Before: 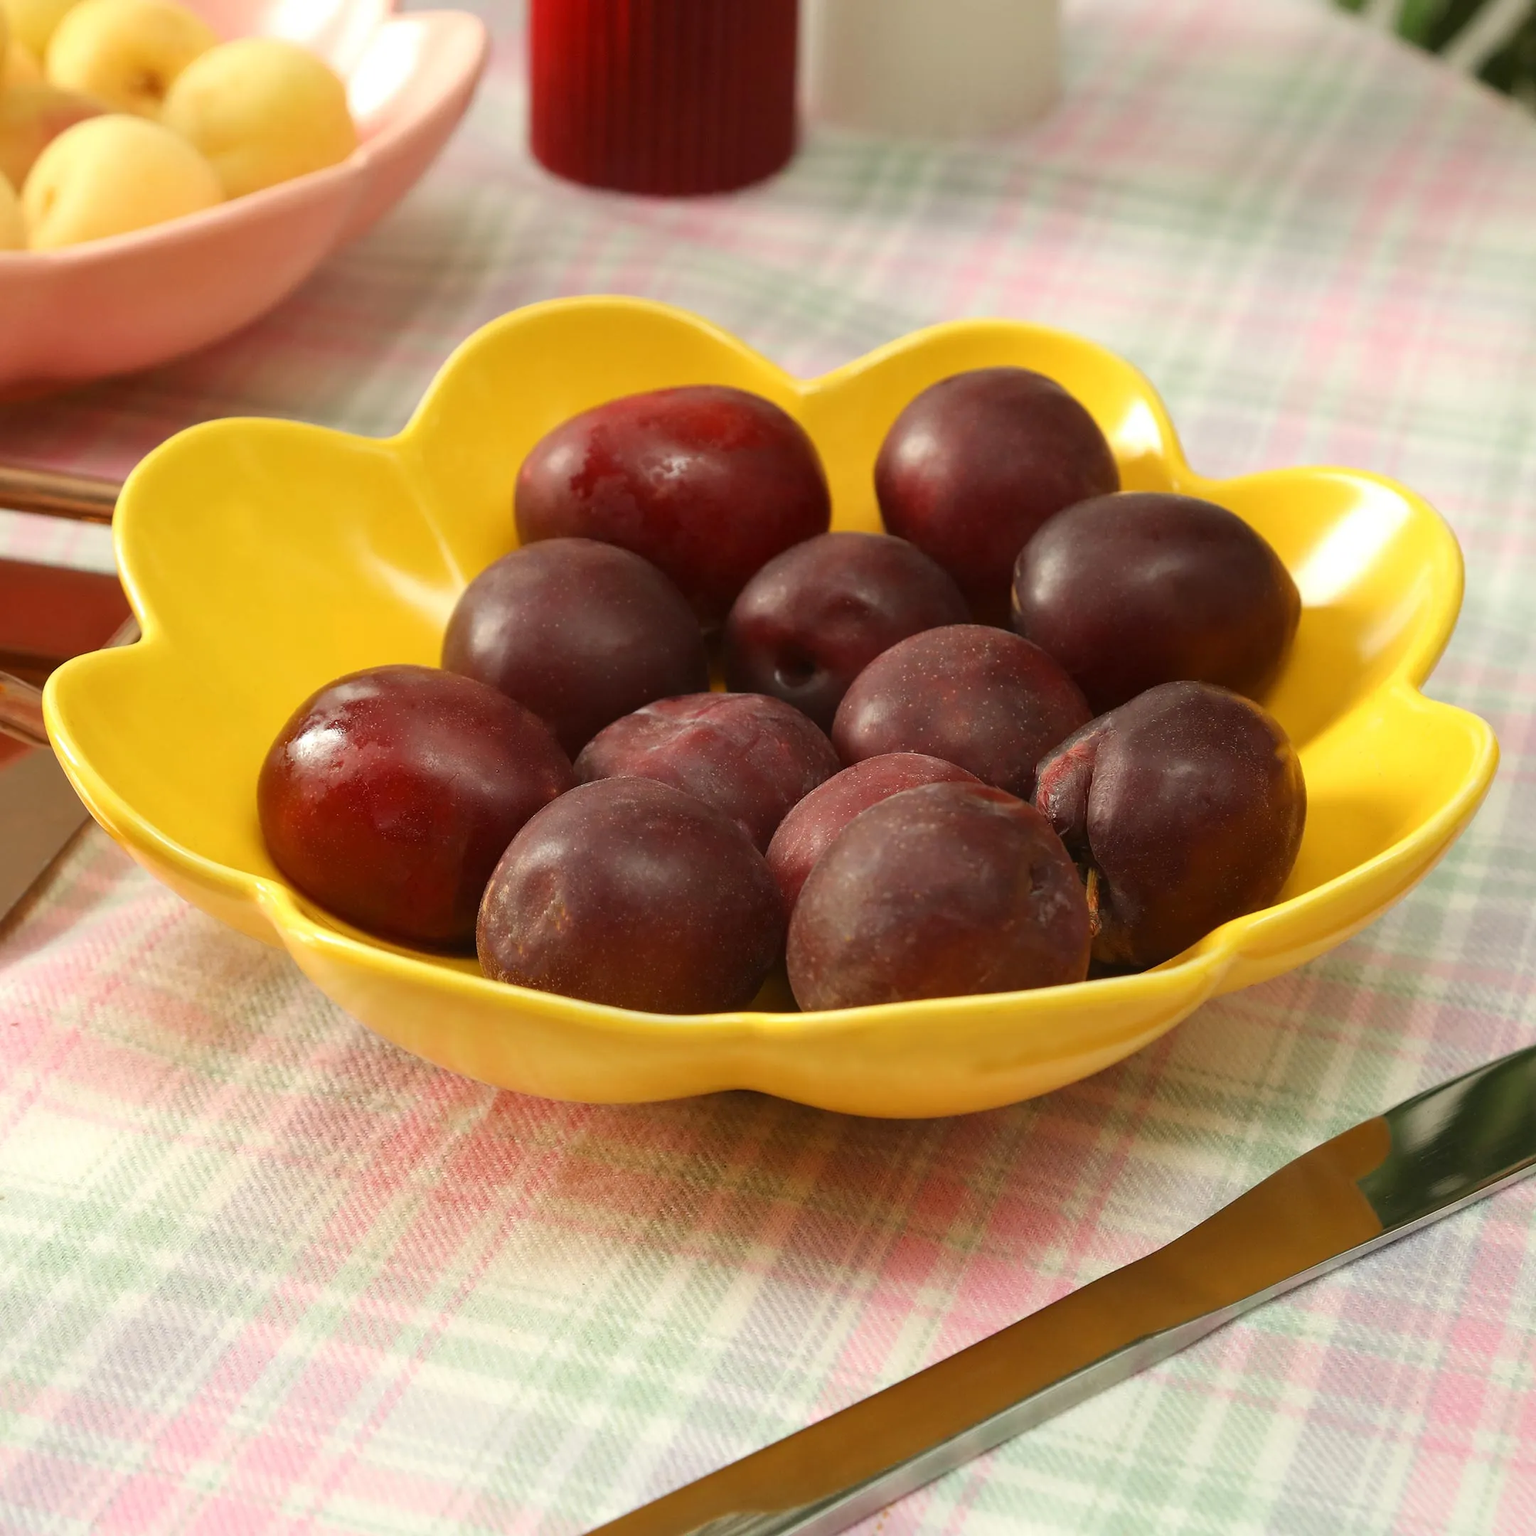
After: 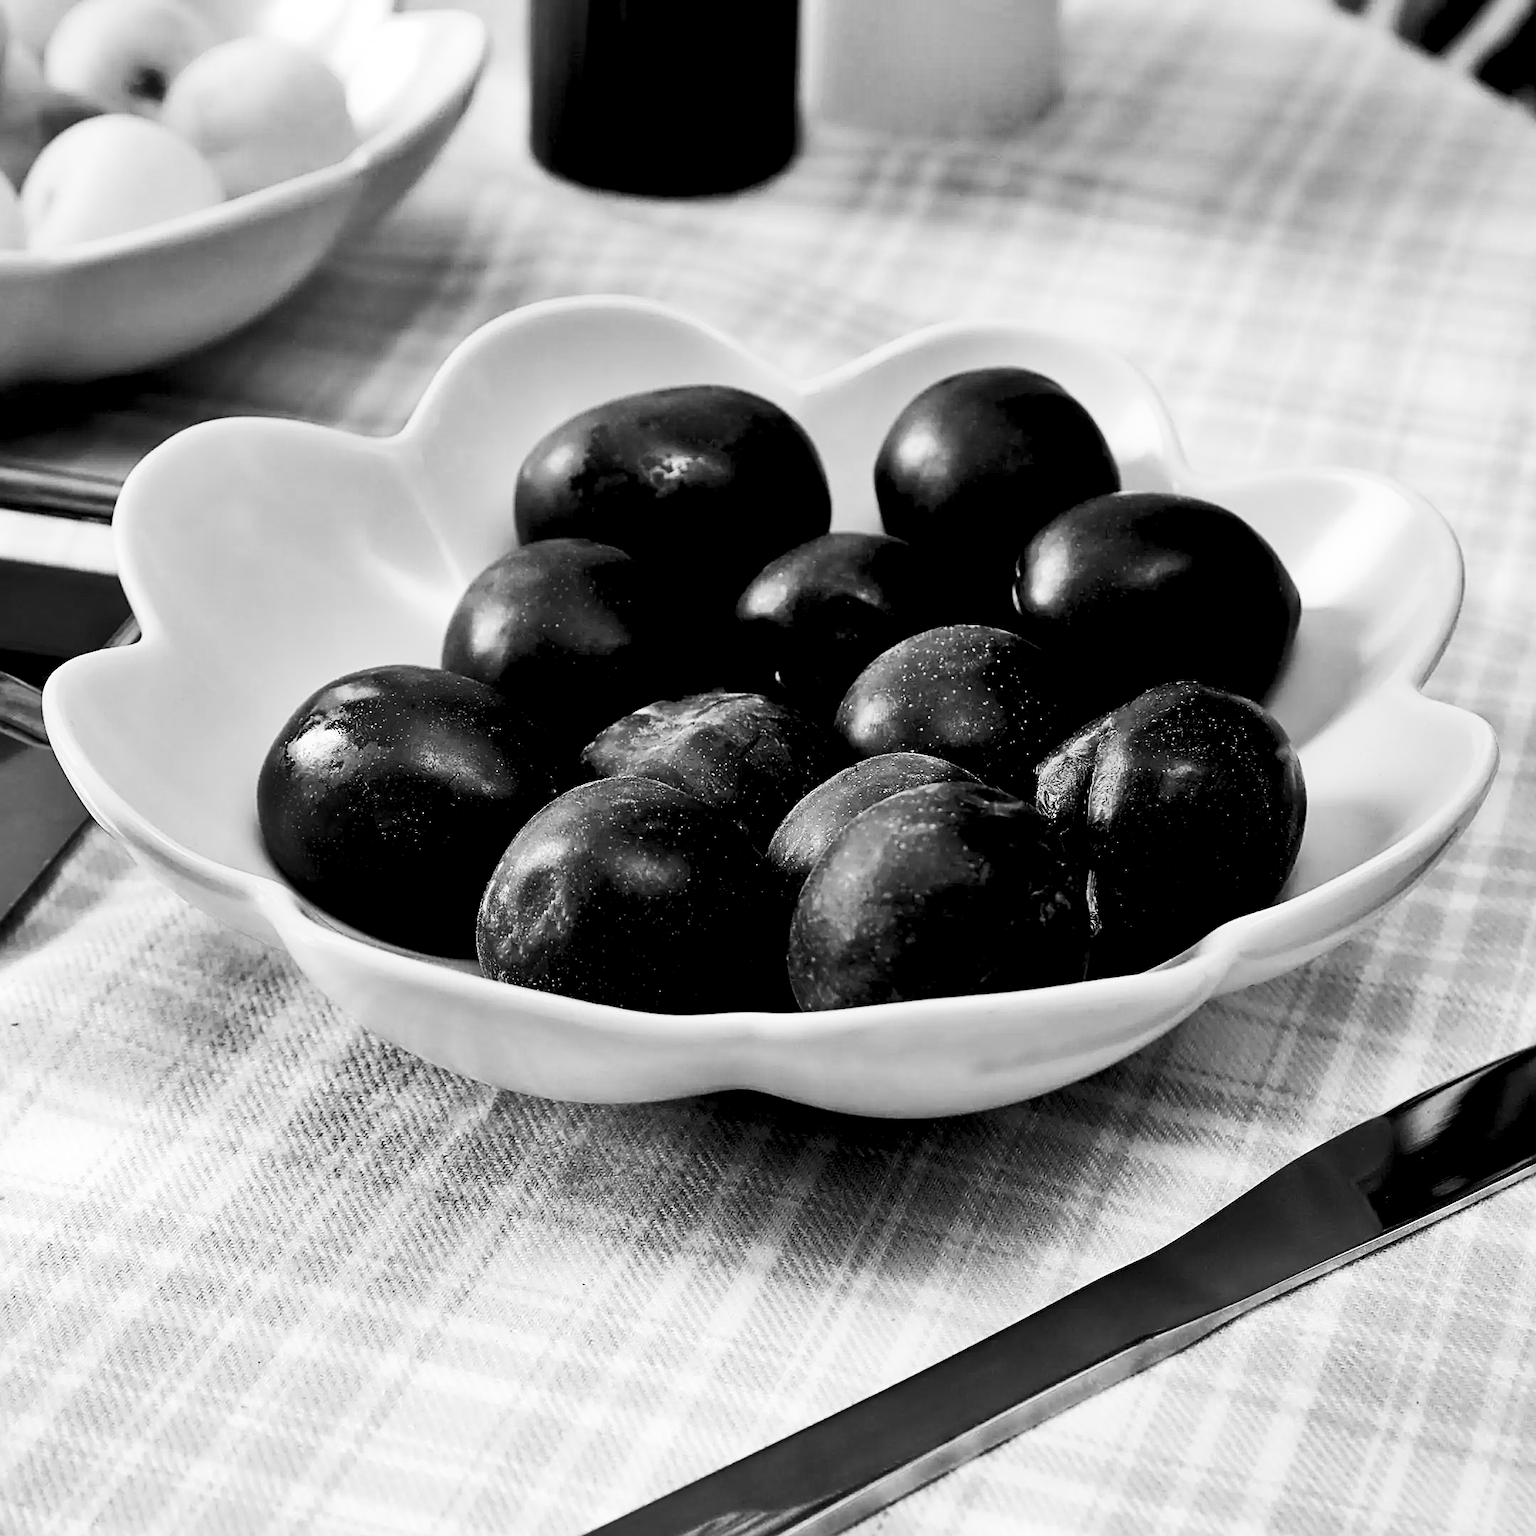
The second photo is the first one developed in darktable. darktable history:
exposure: black level correction 0.047, exposure 0.013 EV, compensate highlight preservation false
sharpen: radius 2.676, amount 0.669
contrast brightness saturation: contrast 0.39, brightness 0.1
shadows and highlights: radius 100.41, shadows 50.55, highlights -64.36, highlights color adjustment 49.82%, soften with gaussian
monochrome: a 2.21, b -1.33, size 2.2
